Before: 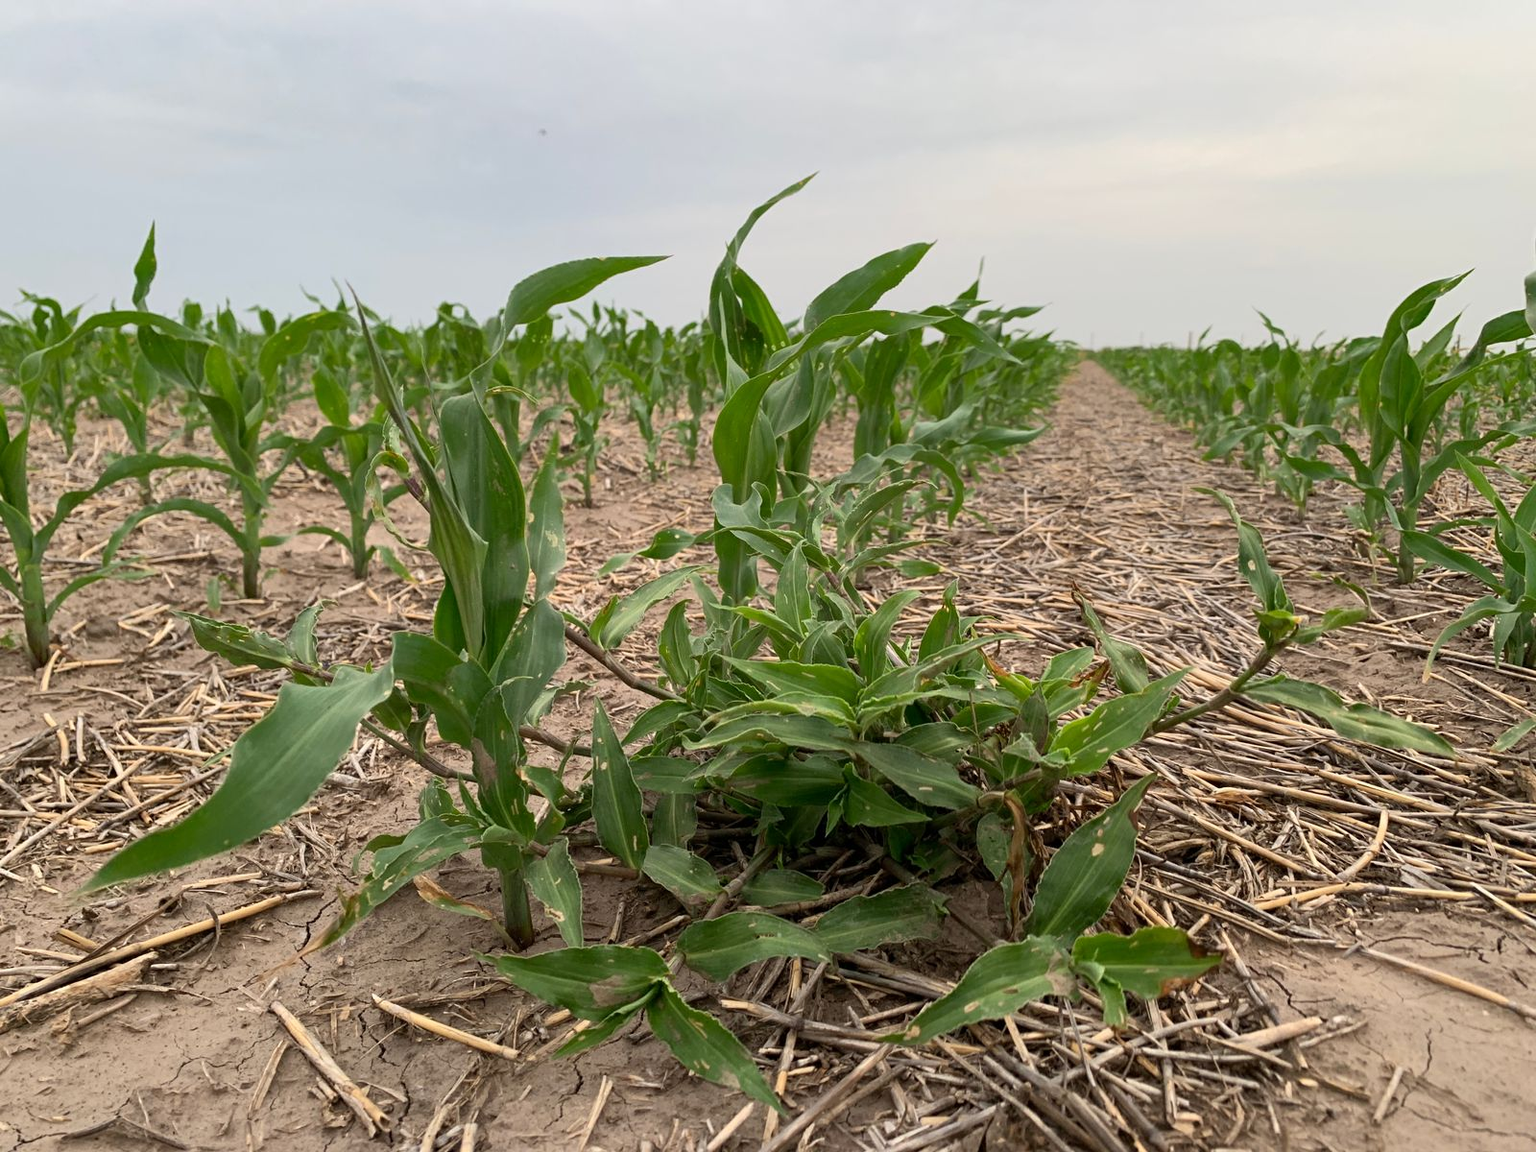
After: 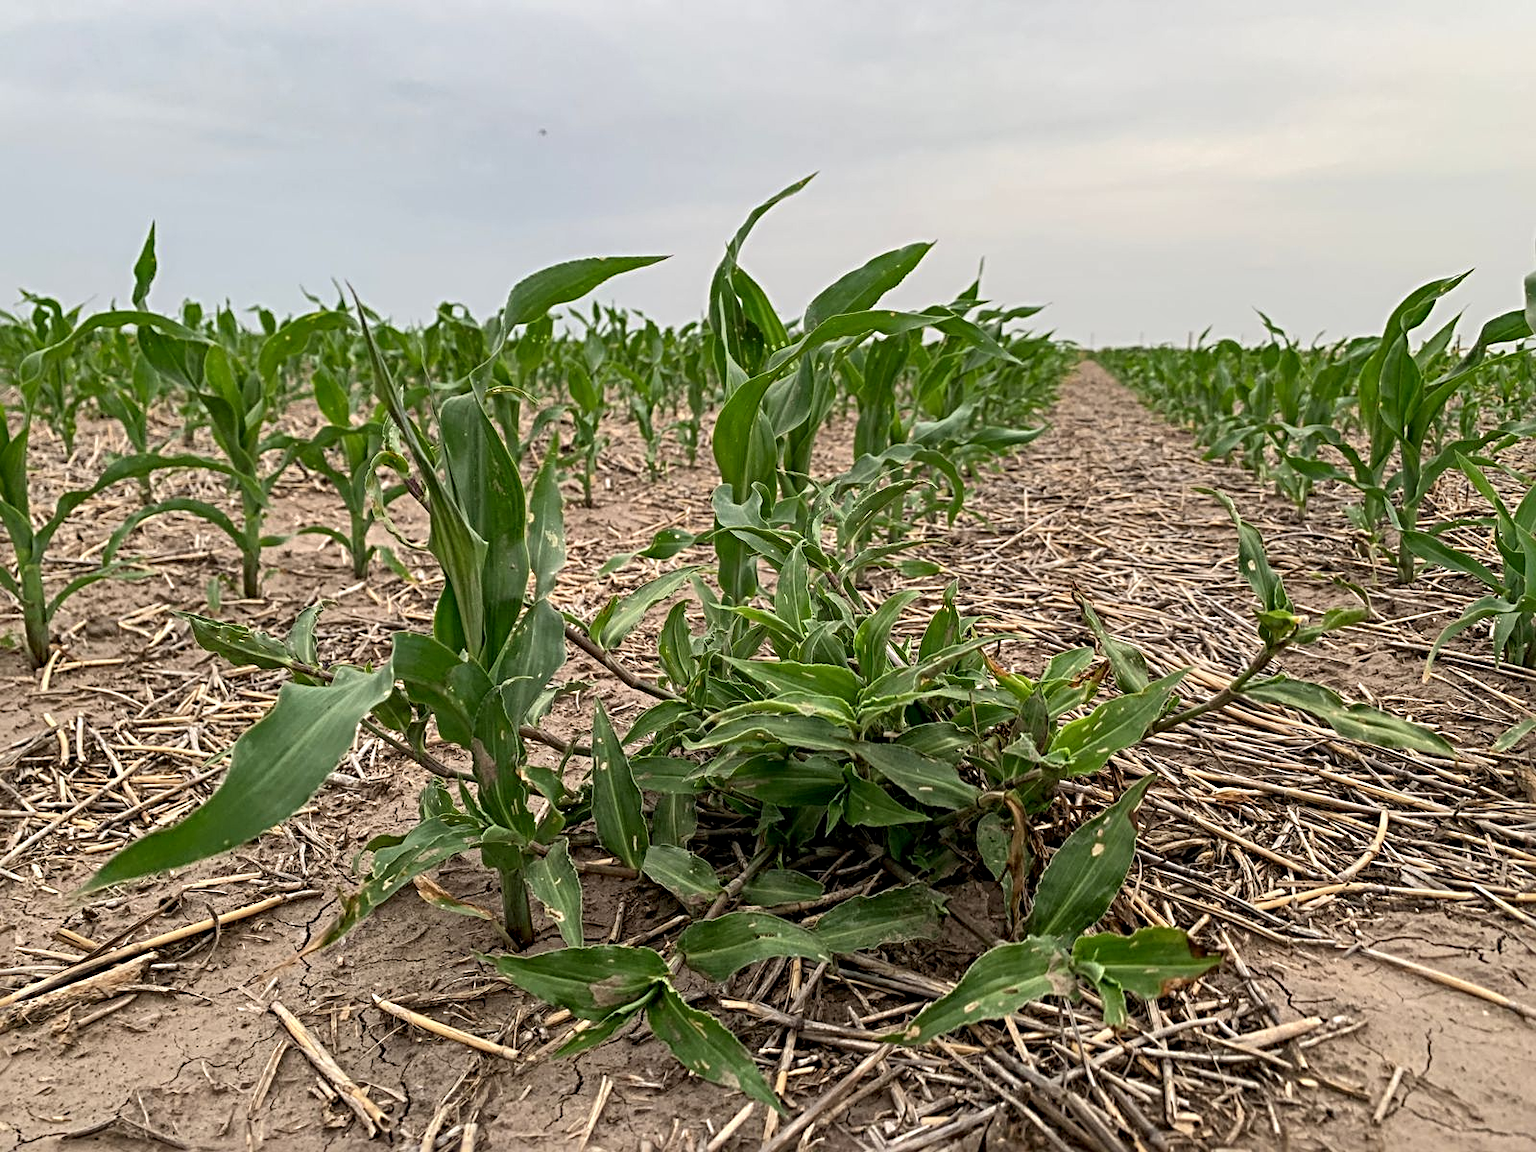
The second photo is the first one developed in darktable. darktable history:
sharpen: radius 4.902
local contrast: on, module defaults
